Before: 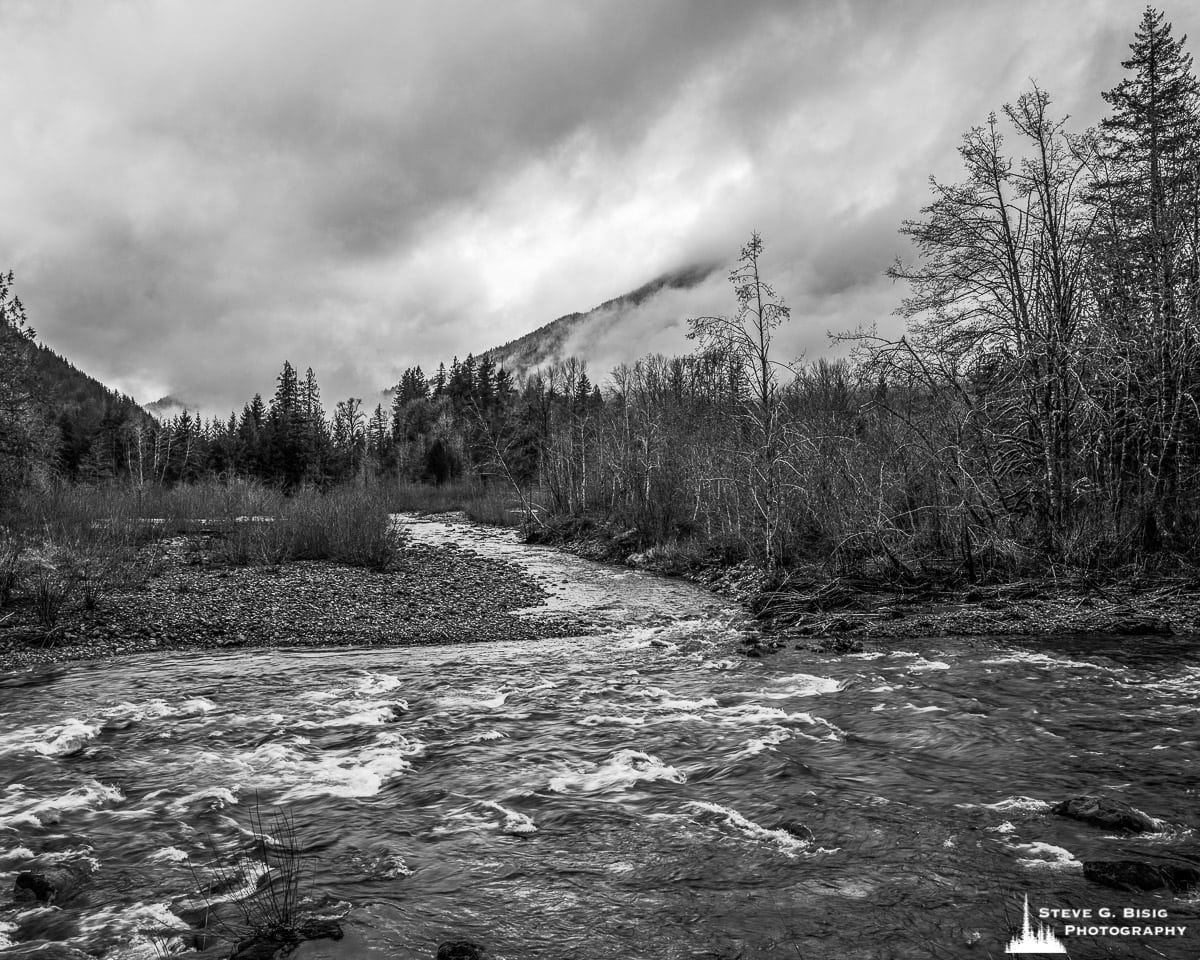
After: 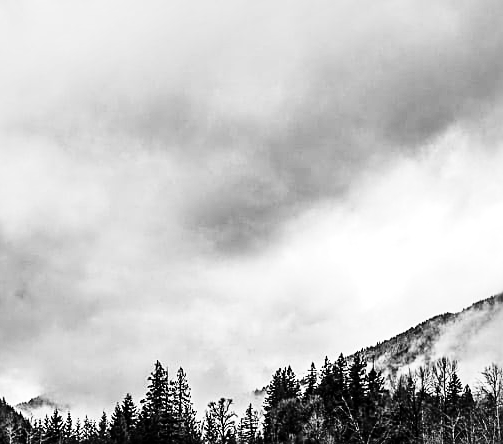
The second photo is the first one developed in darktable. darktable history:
contrast brightness saturation: contrast 0.22, brightness -0.19, saturation 0.24
base curve: curves: ch0 [(0, 0) (0.028, 0.03) (0.121, 0.232) (0.46, 0.748) (0.859, 0.968) (1, 1)], preserve colors none
local contrast: mode bilateral grid, contrast 20, coarseness 50, detail 120%, midtone range 0.2
shadows and highlights: low approximation 0.01, soften with gaussian
crop and rotate: left 10.817%, top 0.062%, right 47.194%, bottom 53.626%
velvia: on, module defaults
sharpen: on, module defaults
monochrome: a 0, b 0, size 0.5, highlights 0.57
